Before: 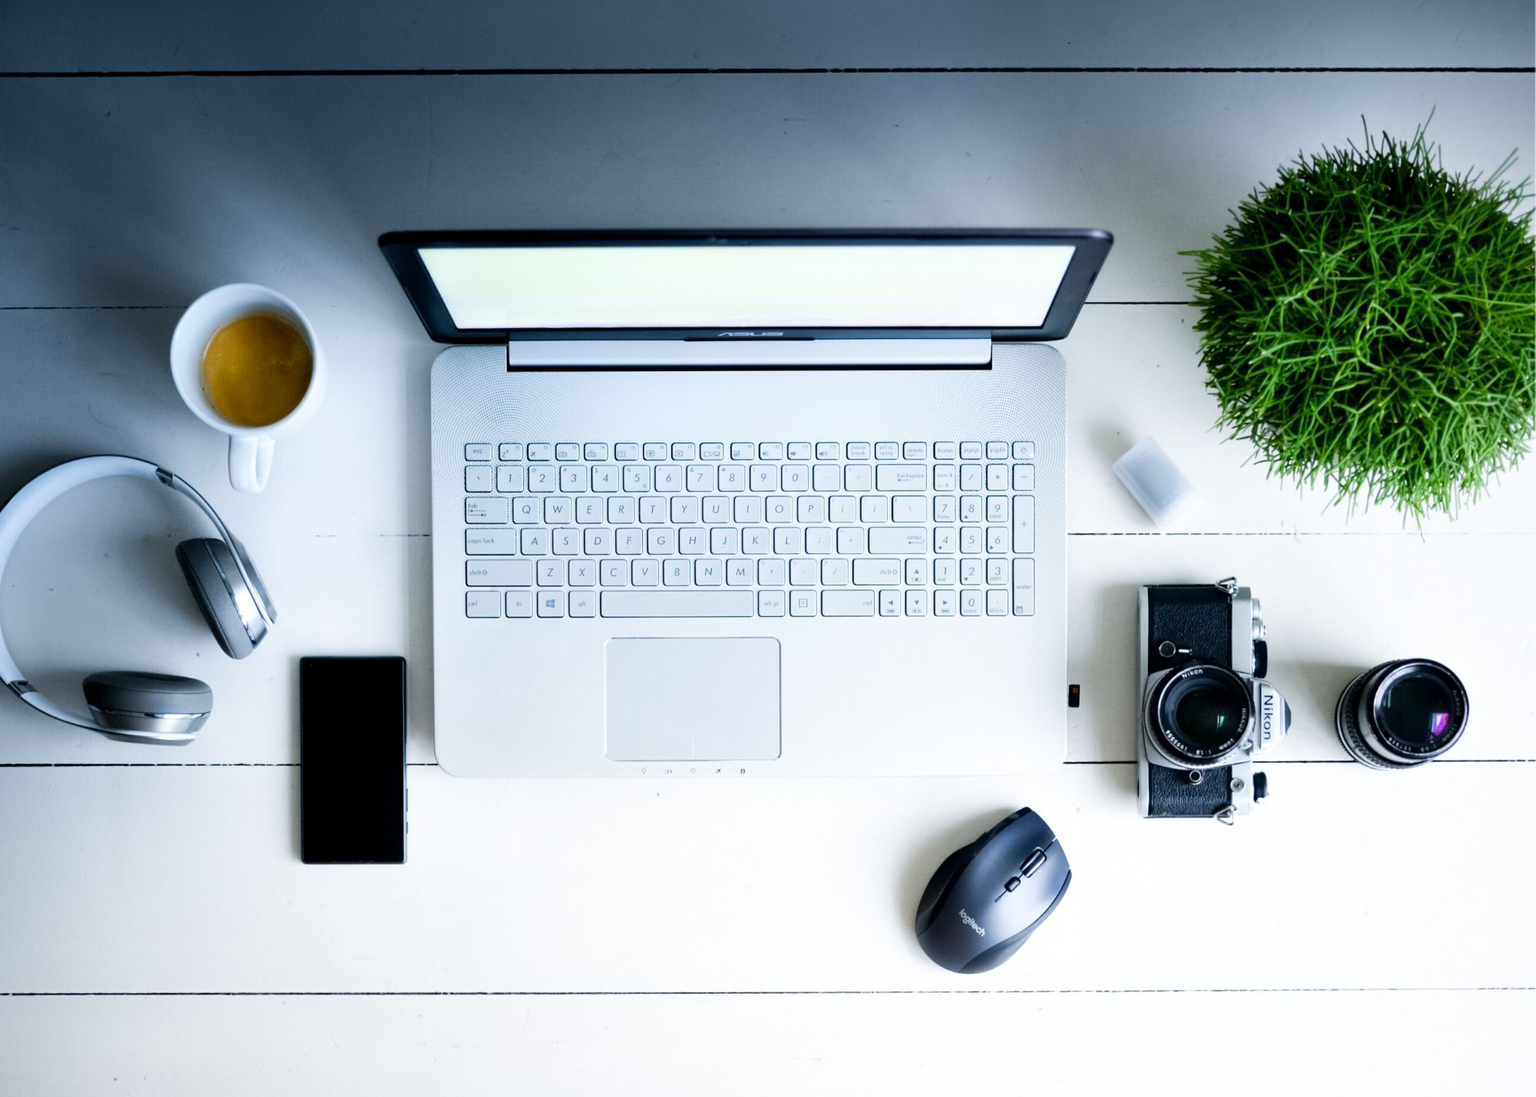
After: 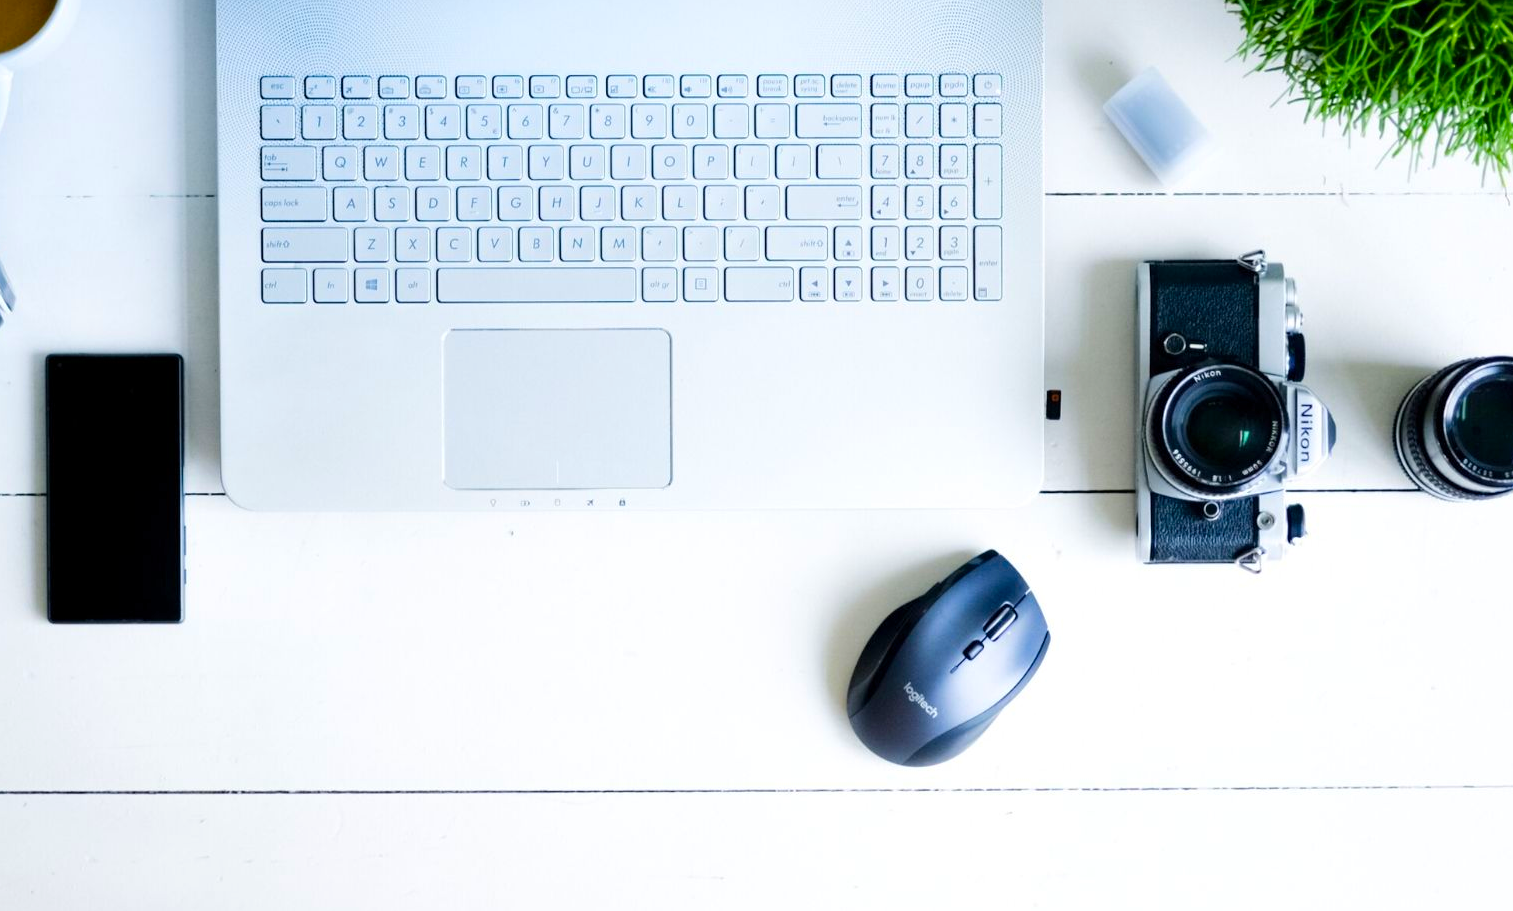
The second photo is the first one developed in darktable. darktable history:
color balance rgb: perceptual saturation grading › global saturation 25%, perceptual brilliance grading › mid-tones 10%, perceptual brilliance grading › shadows 15%, global vibrance 20%
crop and rotate: left 17.299%, top 35.115%, right 7.015%, bottom 1.024%
